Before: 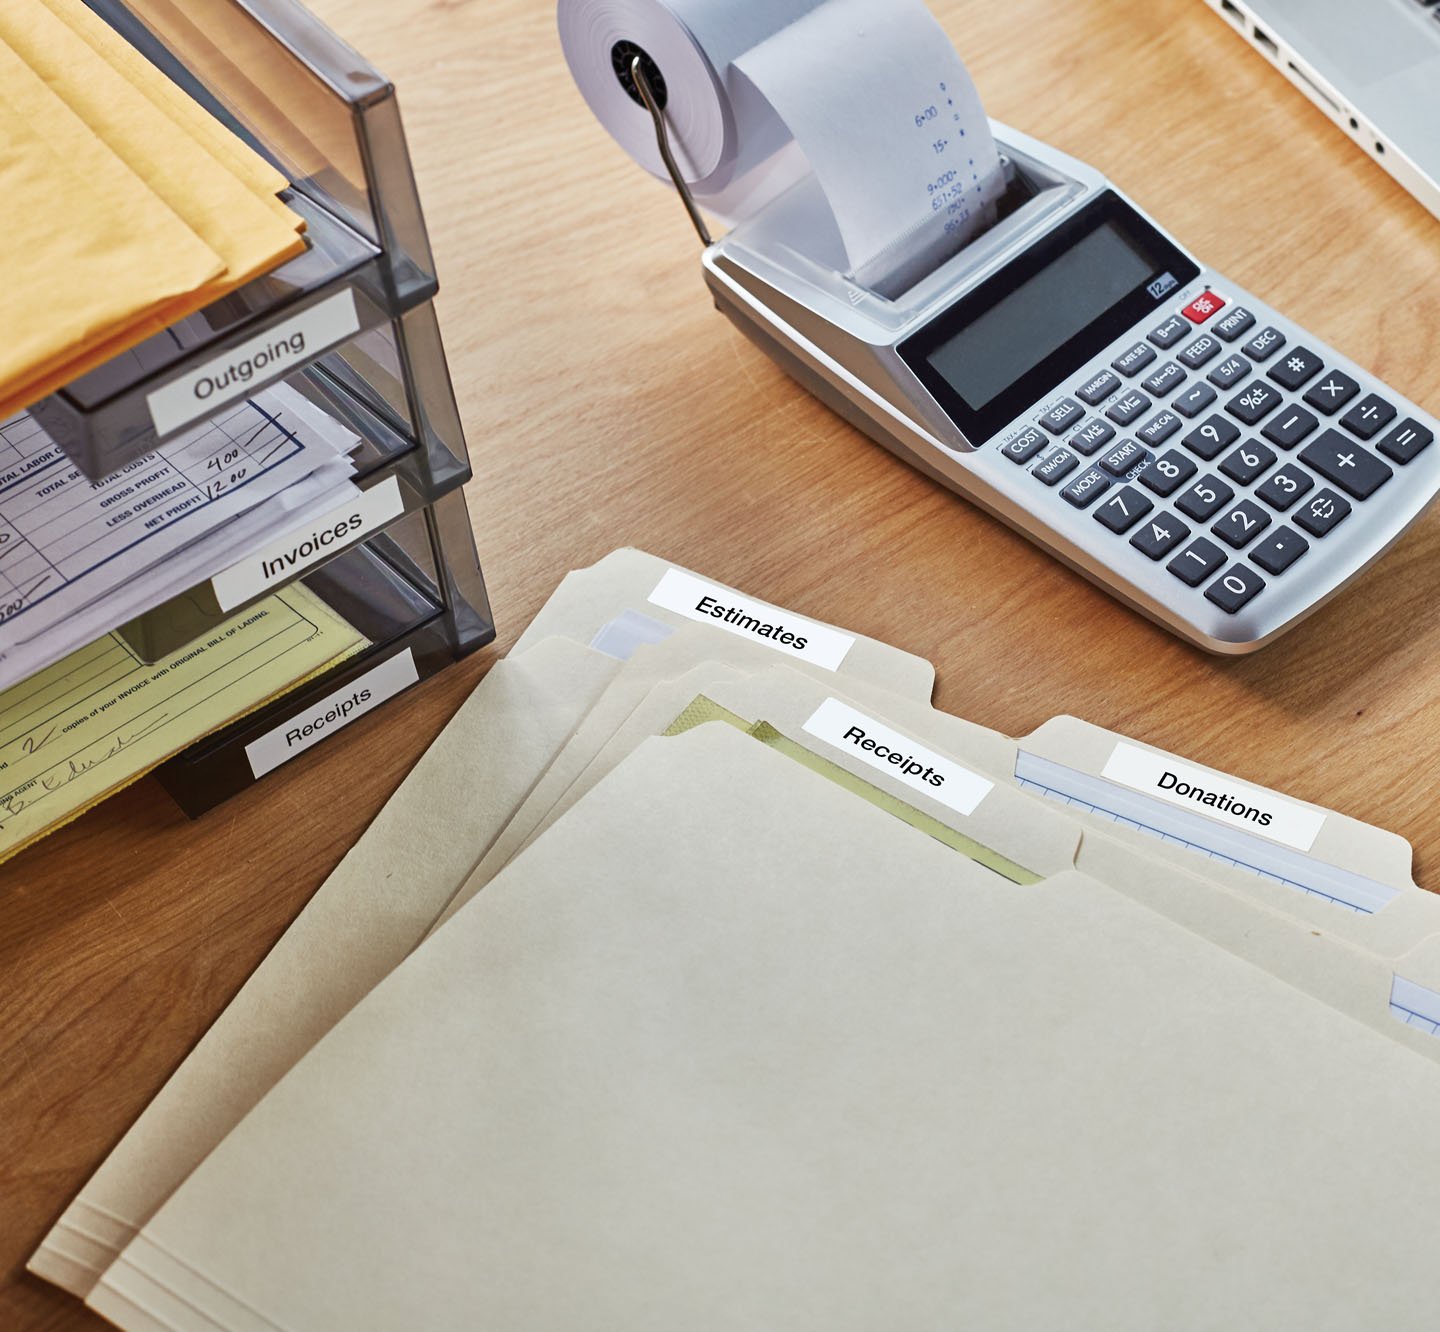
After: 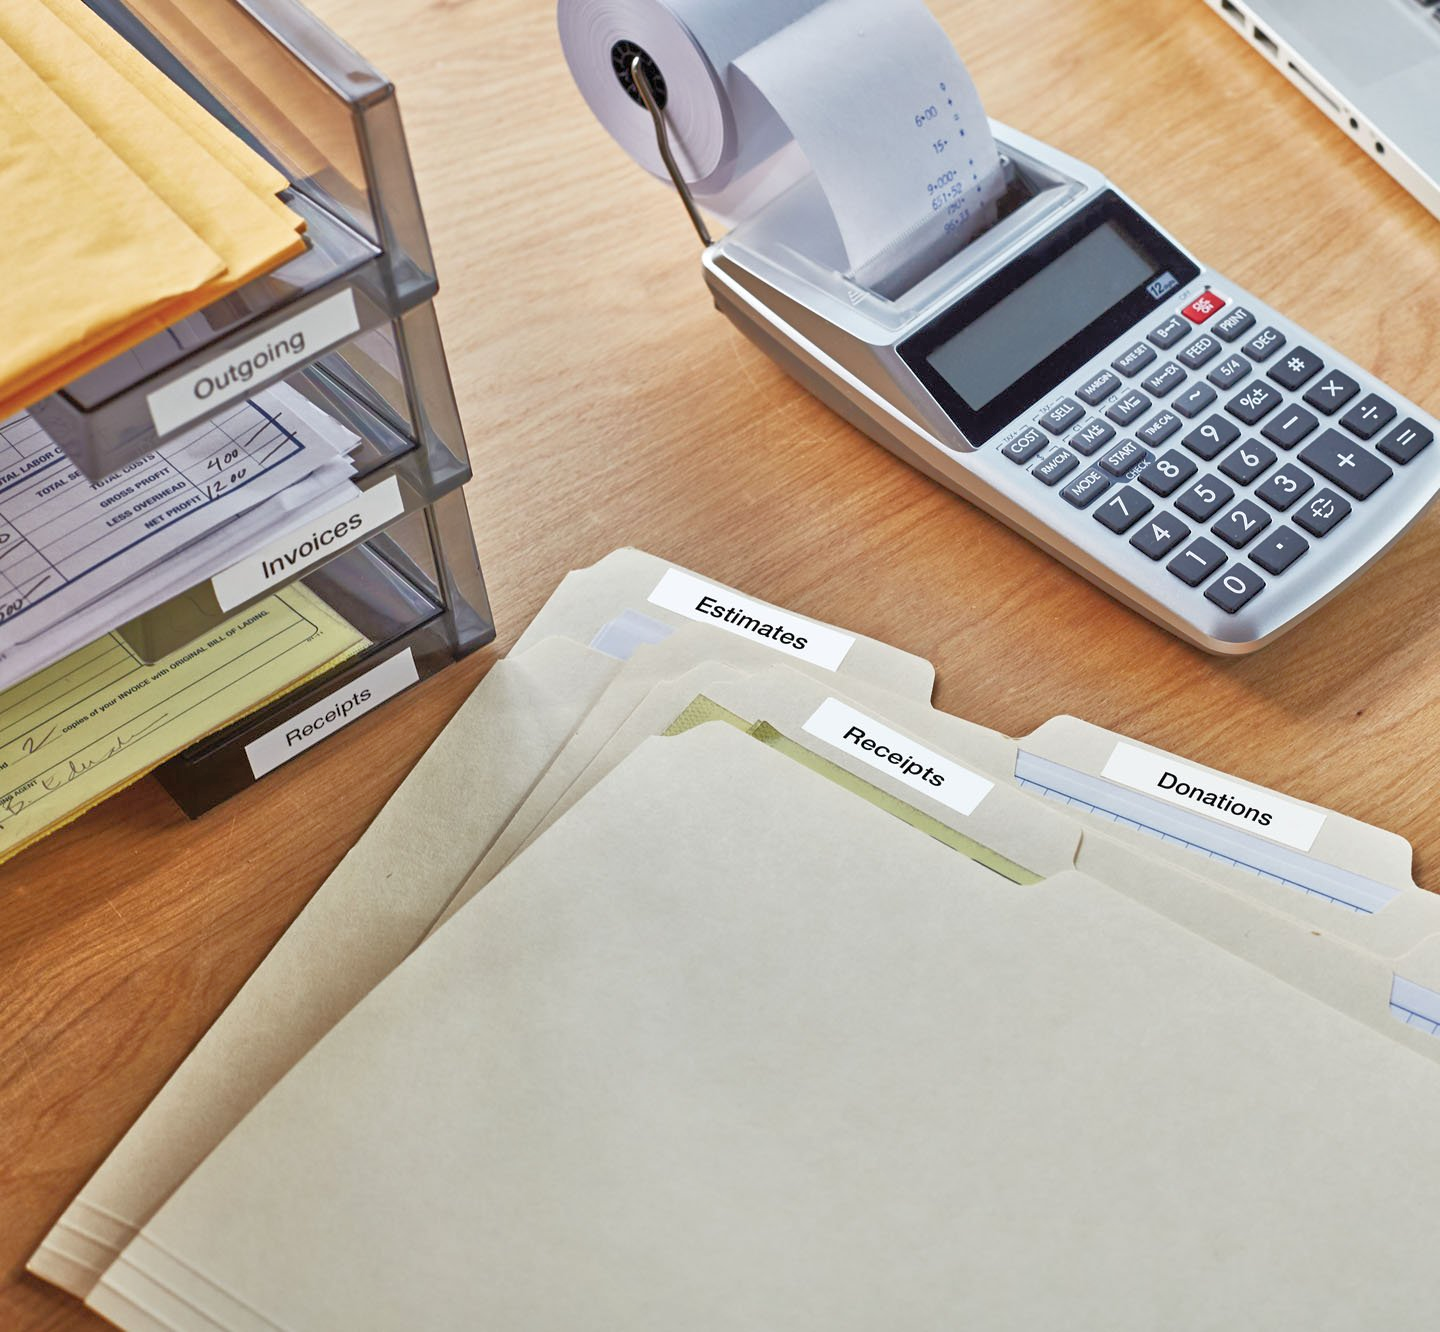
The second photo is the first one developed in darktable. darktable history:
tone equalizer: -7 EV 0.161 EV, -6 EV 0.622 EV, -5 EV 1.14 EV, -4 EV 1.34 EV, -3 EV 1.17 EV, -2 EV 0.6 EV, -1 EV 0.157 EV
